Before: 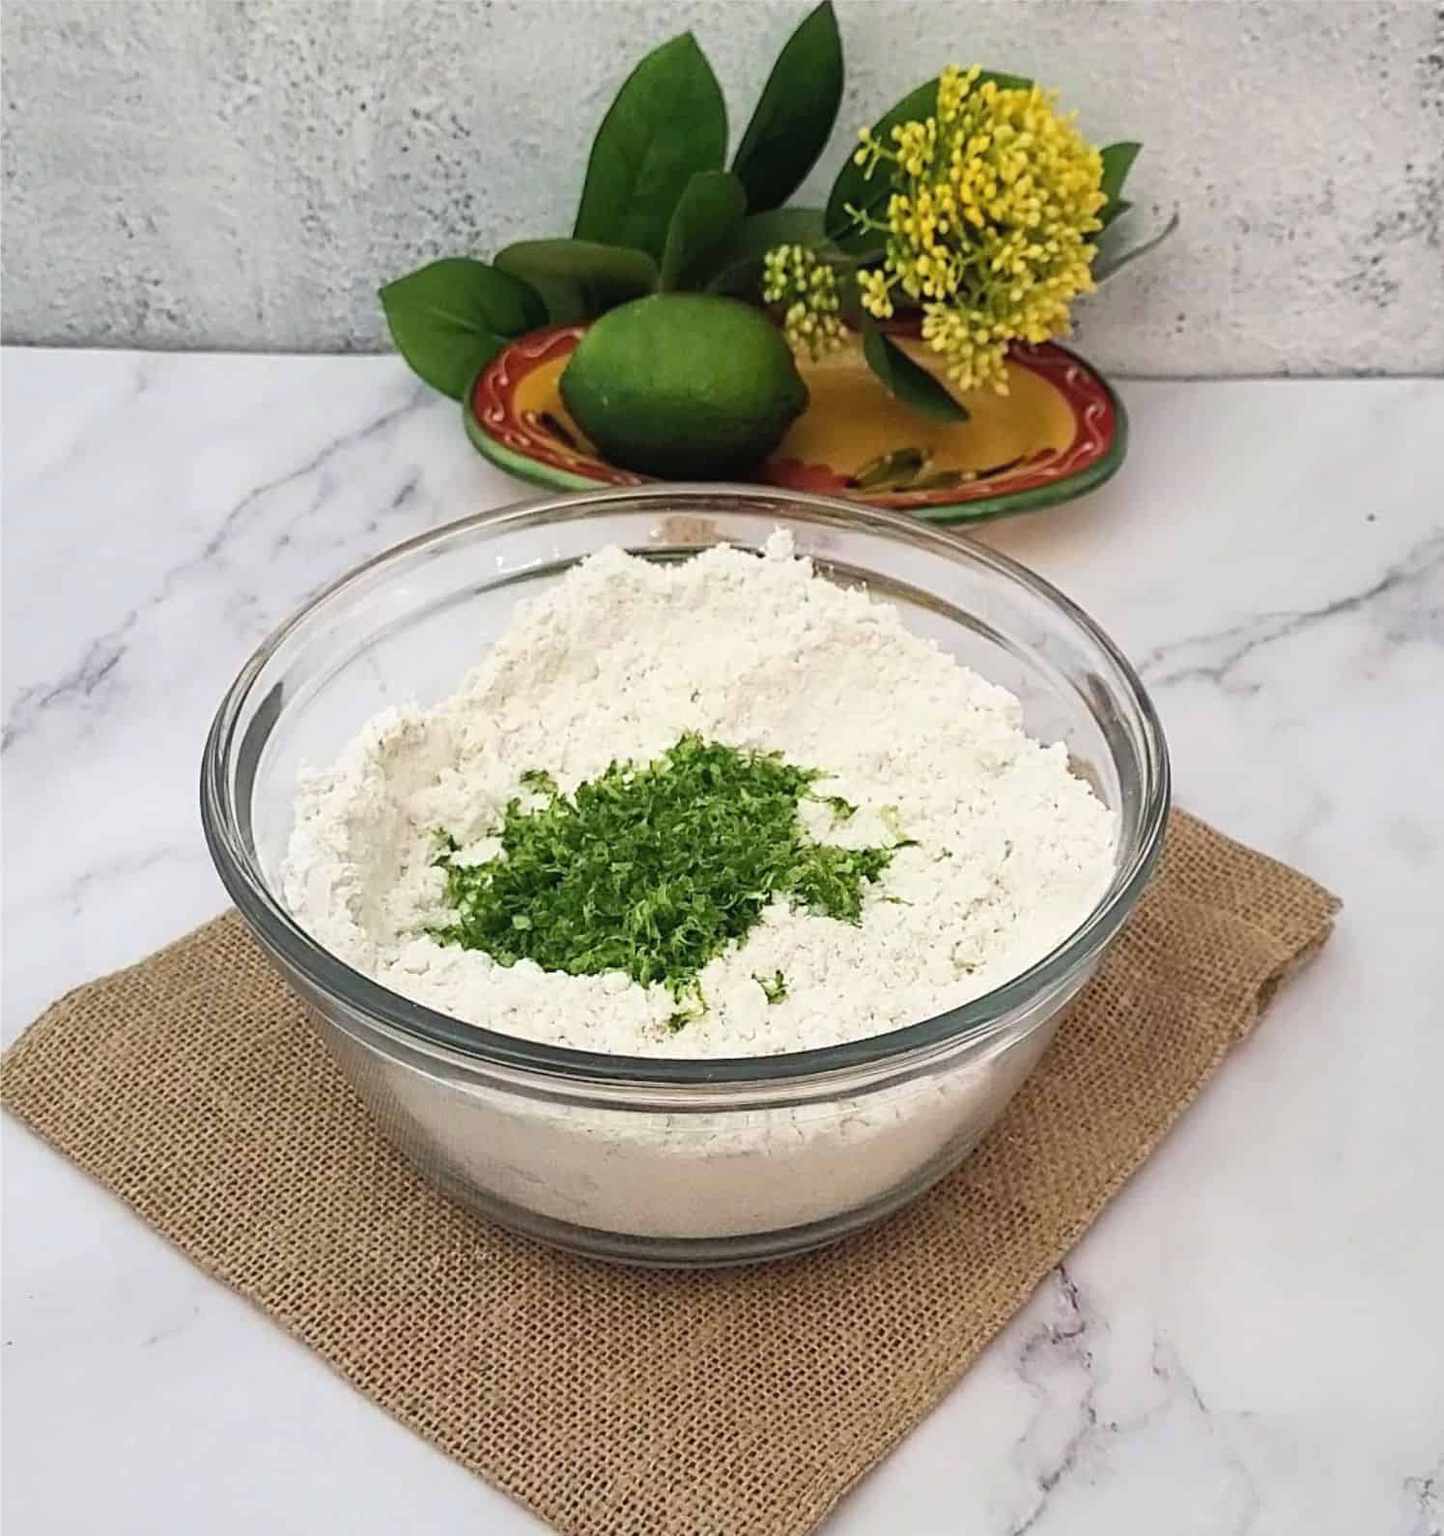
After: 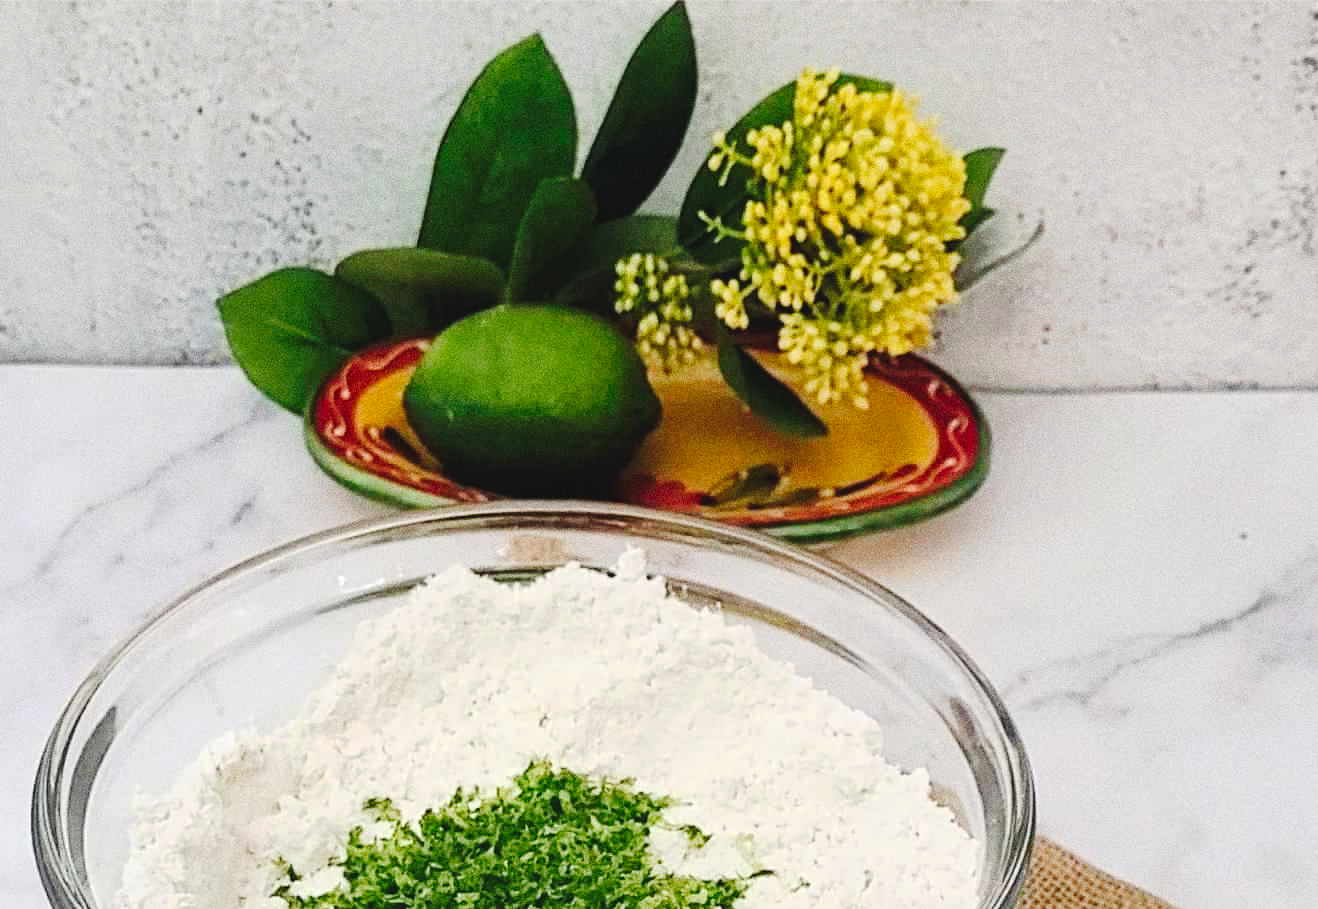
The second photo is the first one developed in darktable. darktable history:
tone curve: curves: ch0 [(0, 0) (0.003, 0.054) (0.011, 0.057) (0.025, 0.056) (0.044, 0.062) (0.069, 0.071) (0.1, 0.088) (0.136, 0.111) (0.177, 0.146) (0.224, 0.19) (0.277, 0.261) (0.335, 0.363) (0.399, 0.458) (0.468, 0.562) (0.543, 0.653) (0.623, 0.725) (0.709, 0.801) (0.801, 0.853) (0.898, 0.915) (1, 1)], preserve colors none
crop and rotate: left 11.812%, bottom 42.776%
tone equalizer: on, module defaults
grain: coarseness 0.09 ISO, strength 40%
